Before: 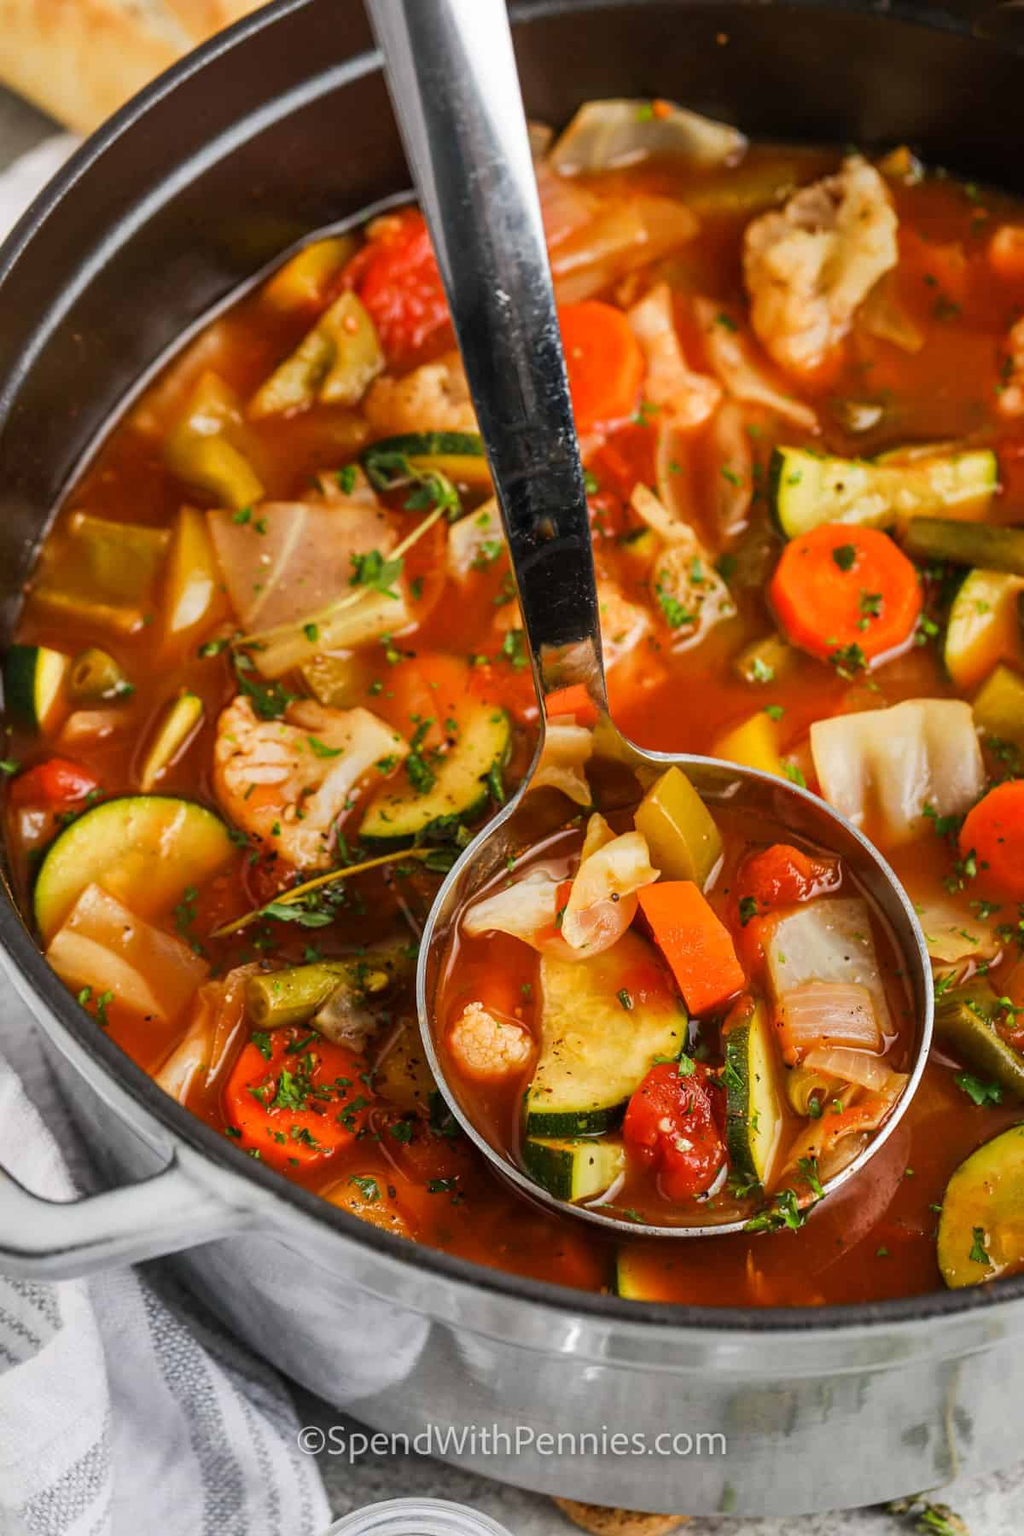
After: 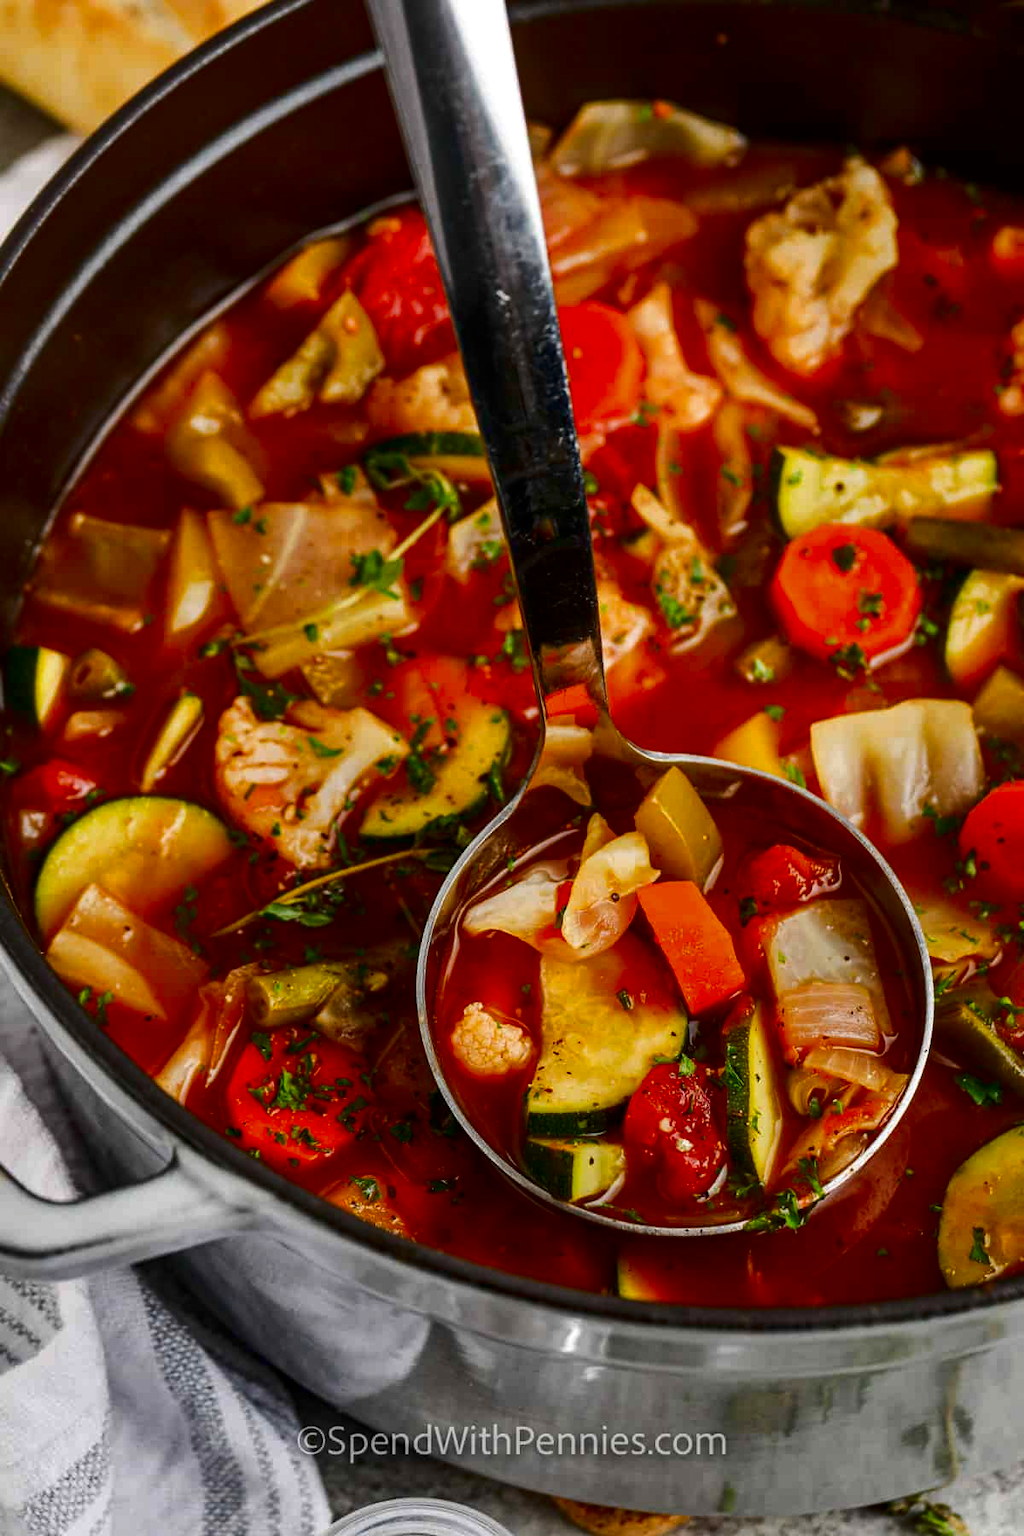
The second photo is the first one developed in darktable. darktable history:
haze removal: compatibility mode true, adaptive false
contrast brightness saturation: contrast 0.1, brightness -0.26, saturation 0.14
